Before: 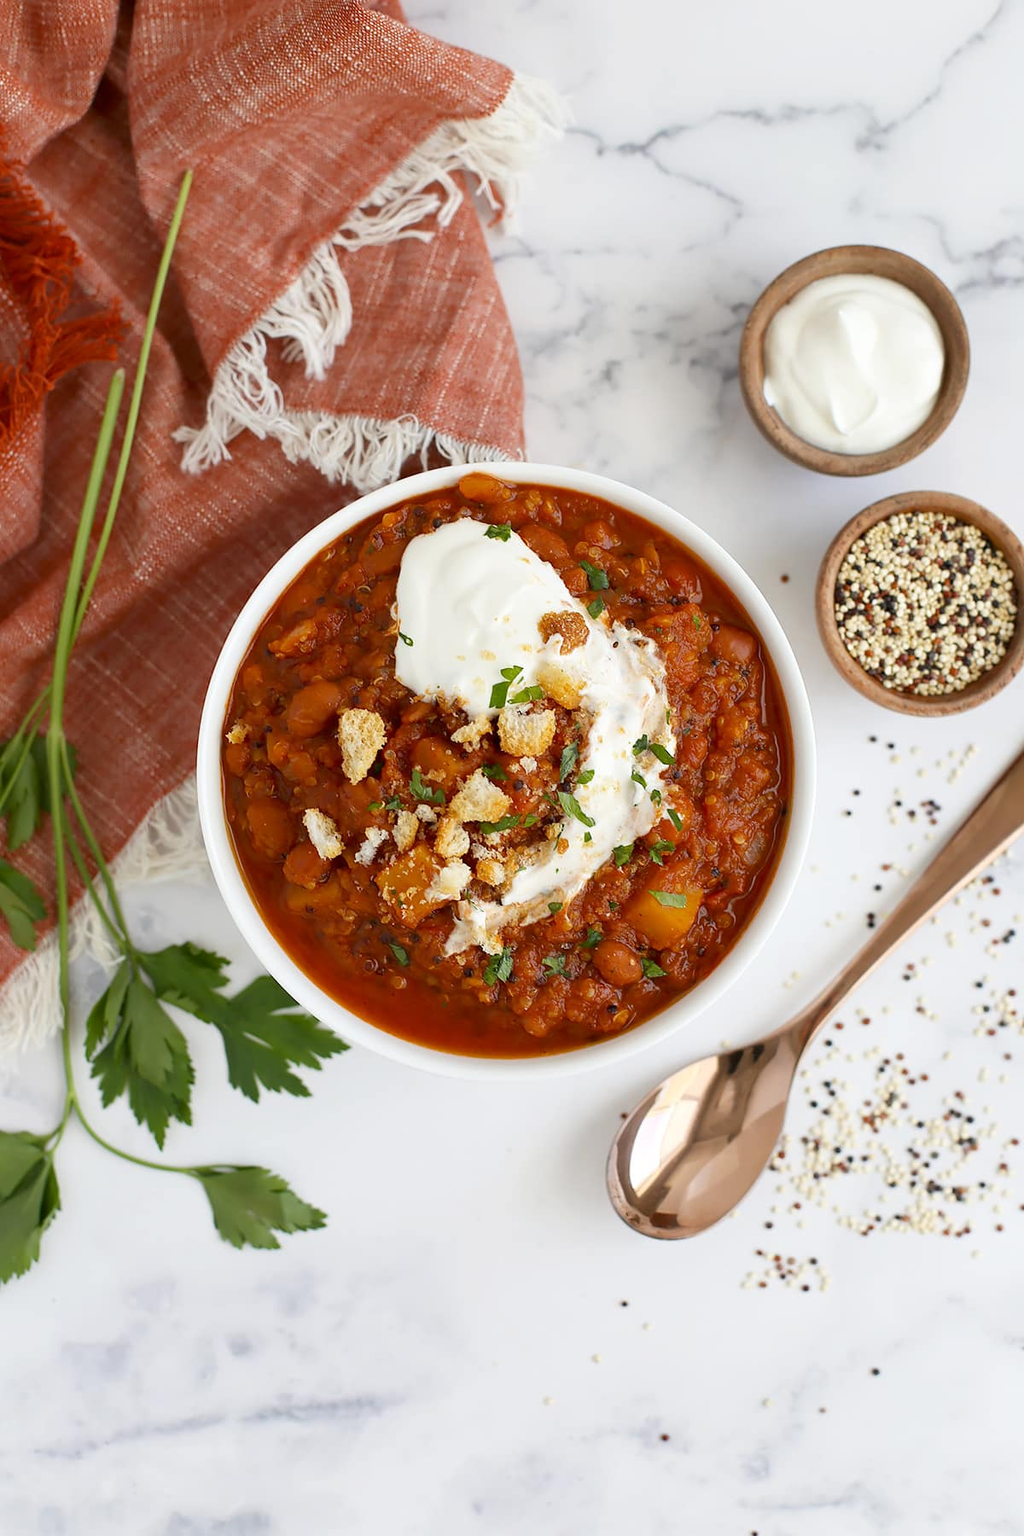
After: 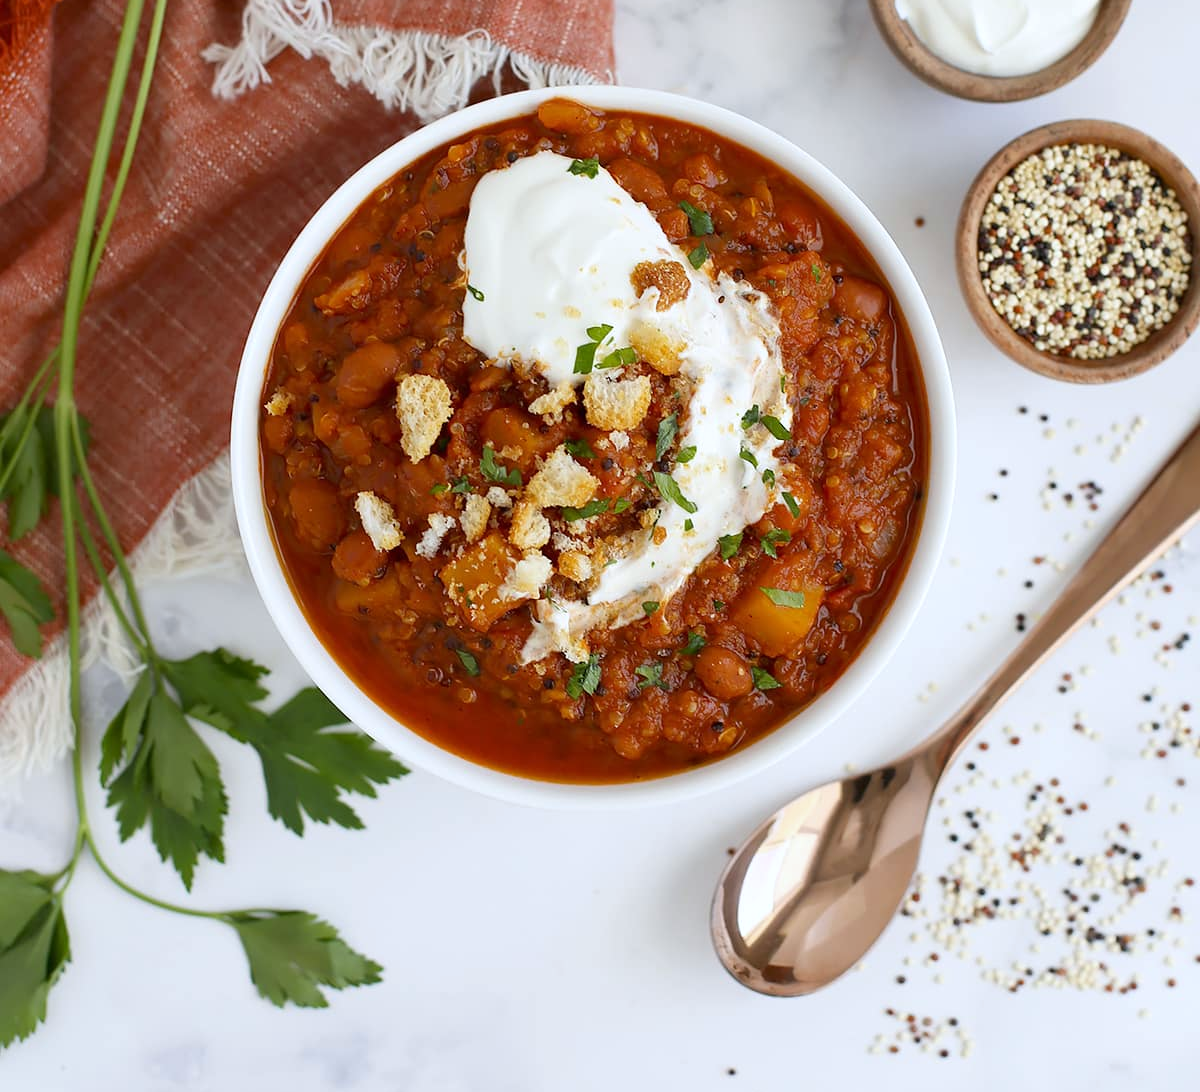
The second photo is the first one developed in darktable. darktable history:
crop and rotate: top 25.357%, bottom 13.942%
white balance: red 0.976, blue 1.04
